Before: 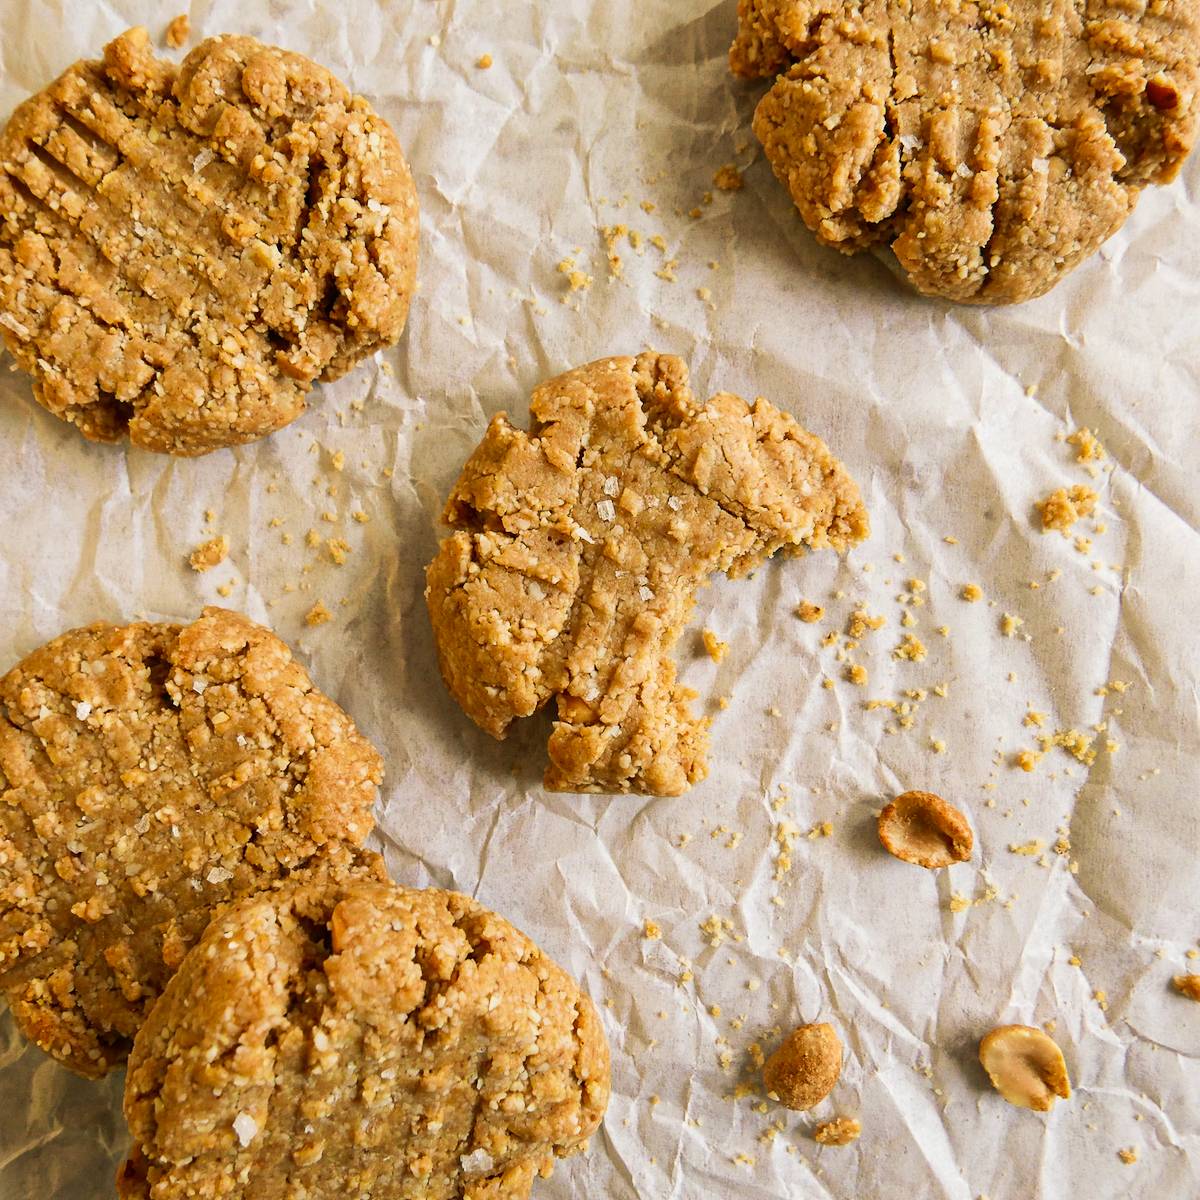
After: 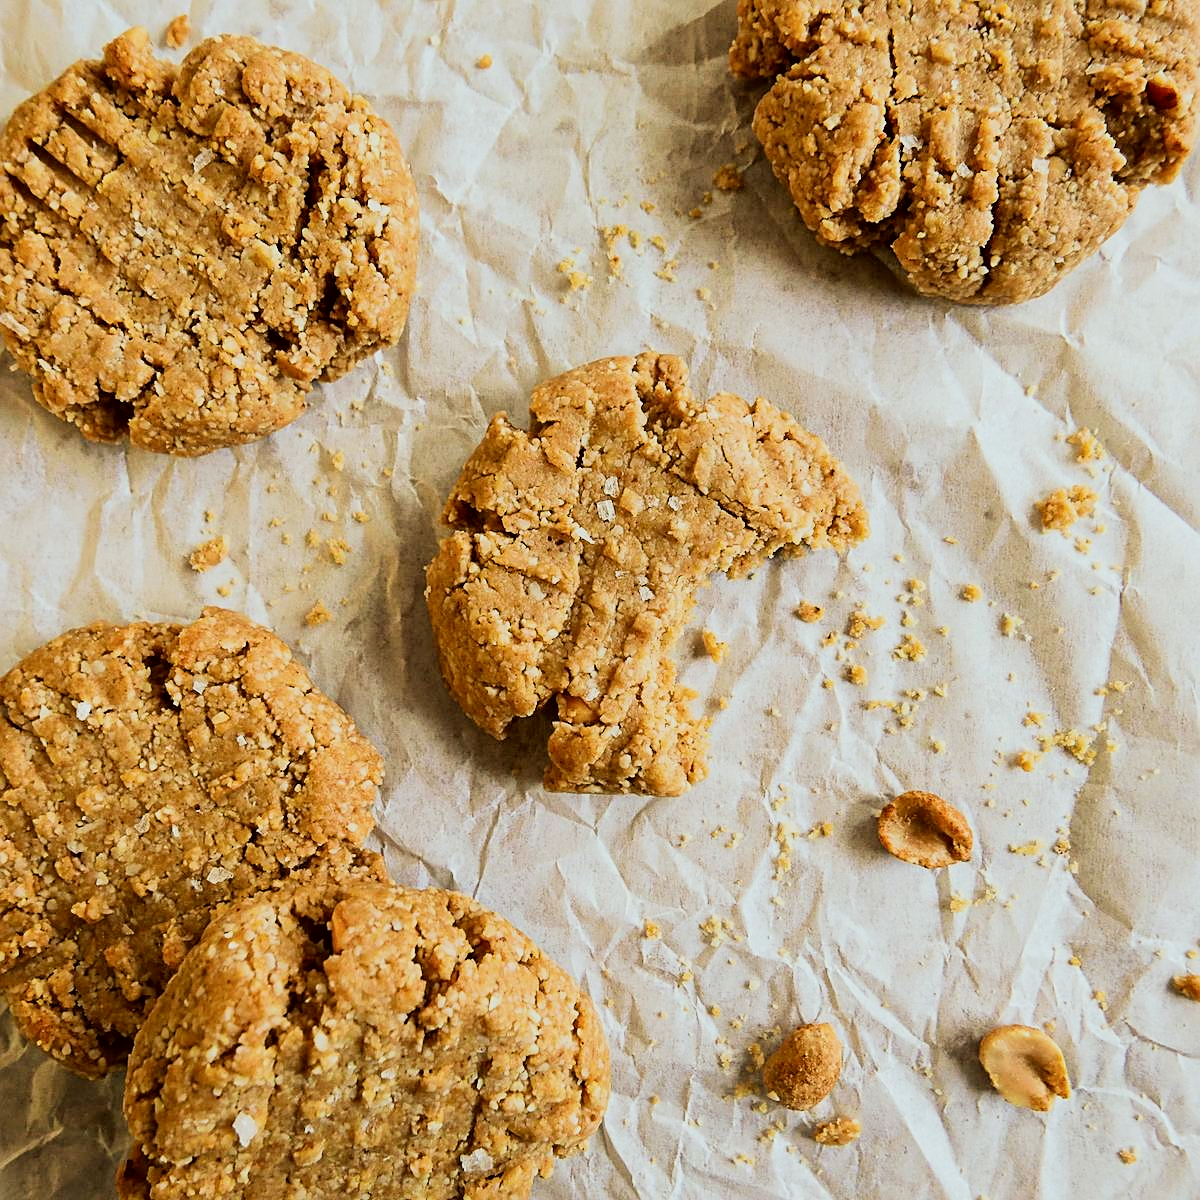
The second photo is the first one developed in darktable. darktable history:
color correction: highlights a* -4.94, highlights b* -3.82, shadows a* 3.89, shadows b* 4.17
sharpen: on, module defaults
filmic rgb: black relative exposure -16 EV, white relative exposure 5.32 EV, hardness 5.9, contrast 1.264
